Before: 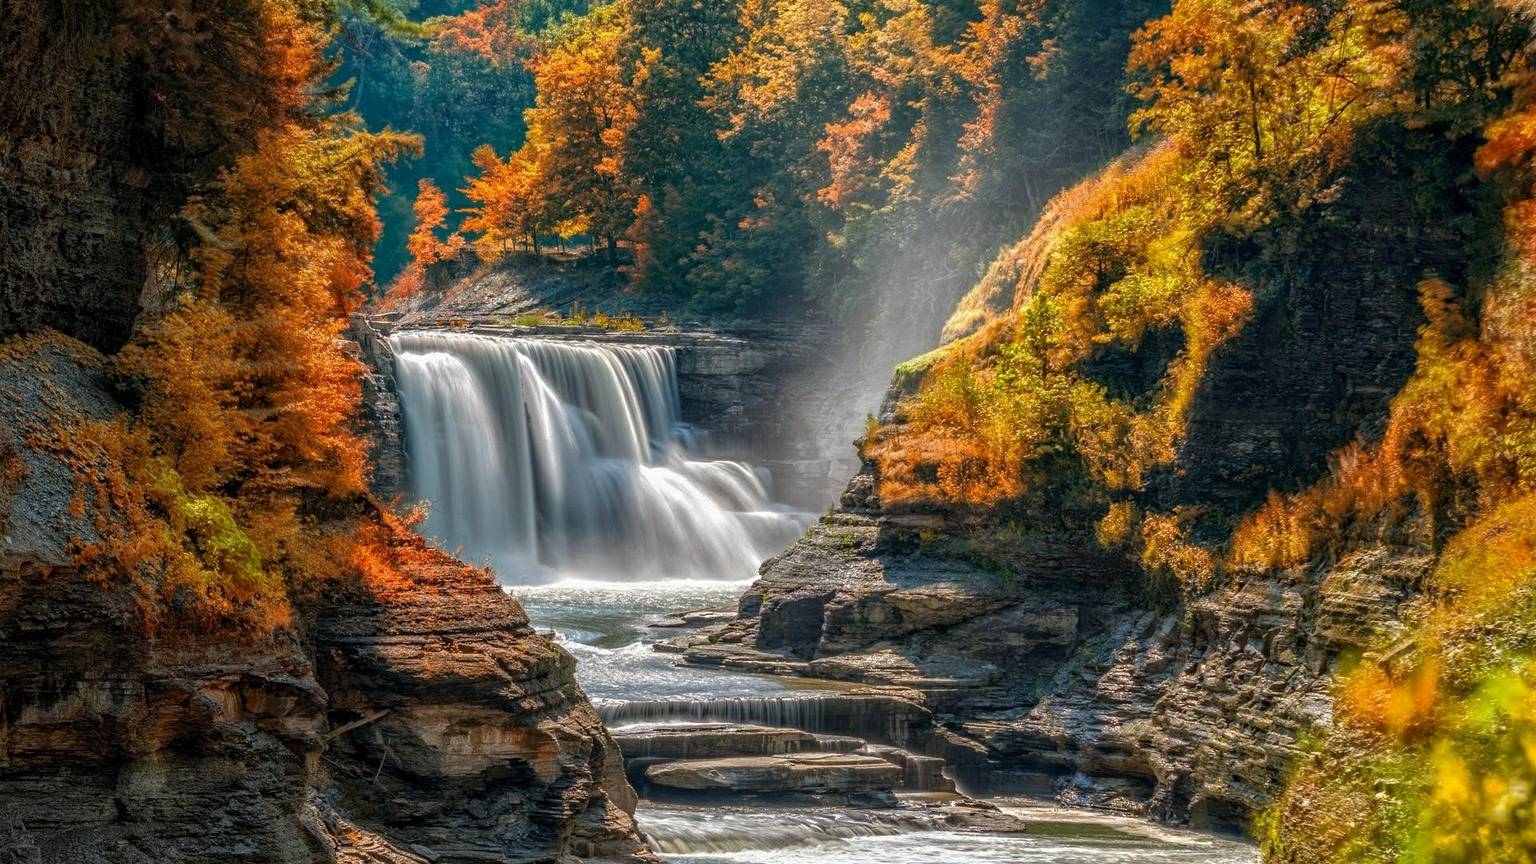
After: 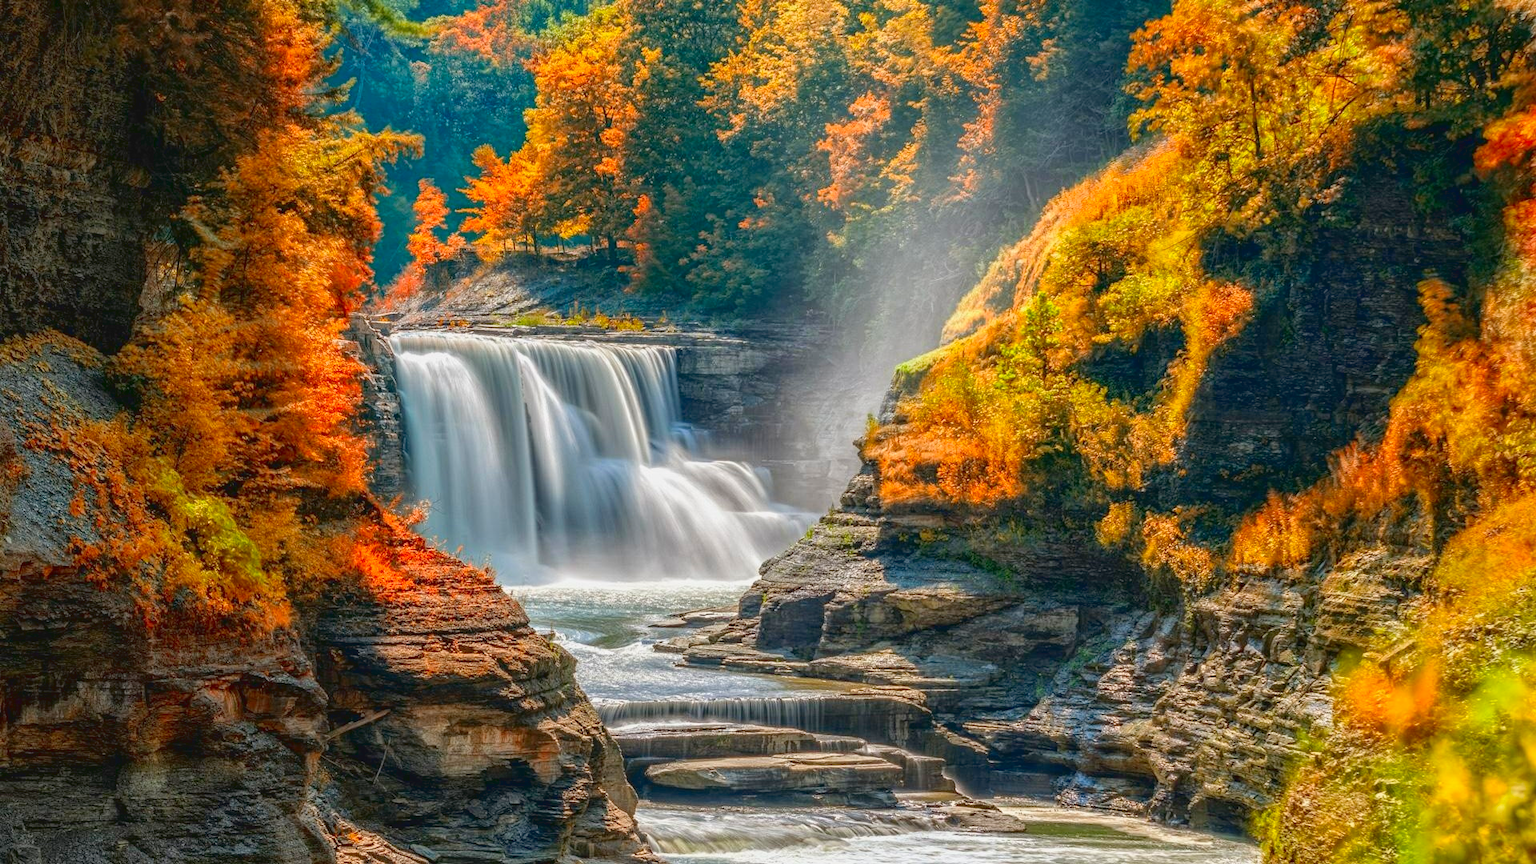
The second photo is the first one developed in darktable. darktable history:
tone curve: curves: ch0 [(0, 0.047) (0.199, 0.263) (0.47, 0.555) (0.805, 0.839) (1, 0.962)], color space Lab, linked channels, preserve colors none
contrast brightness saturation: saturation 0.18
